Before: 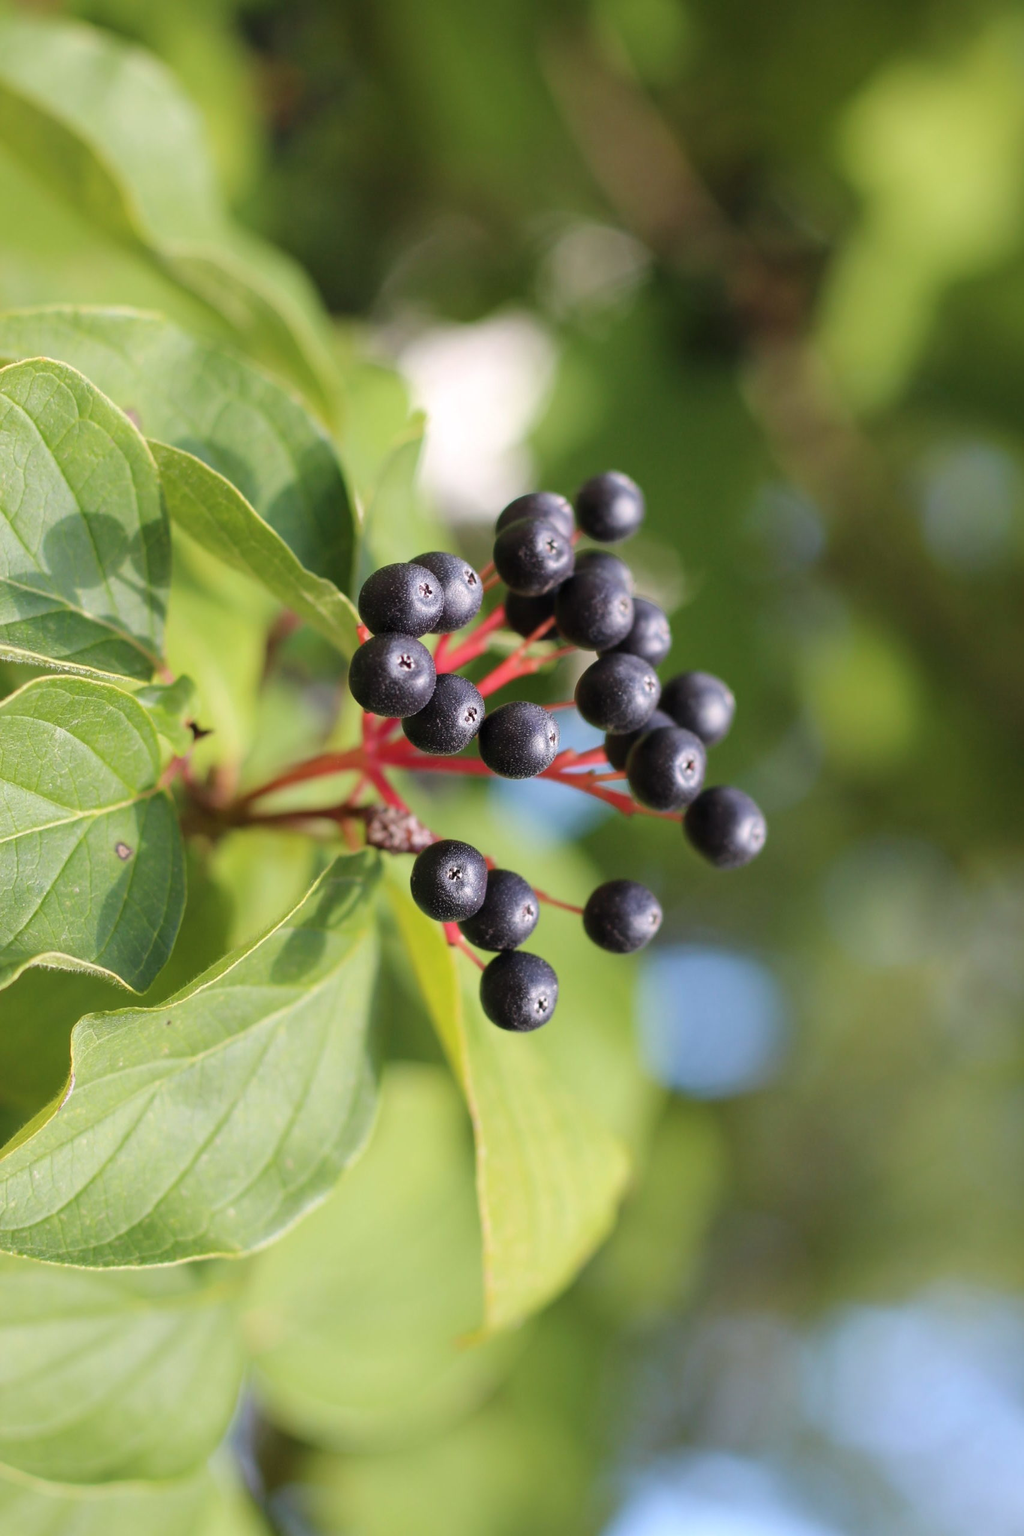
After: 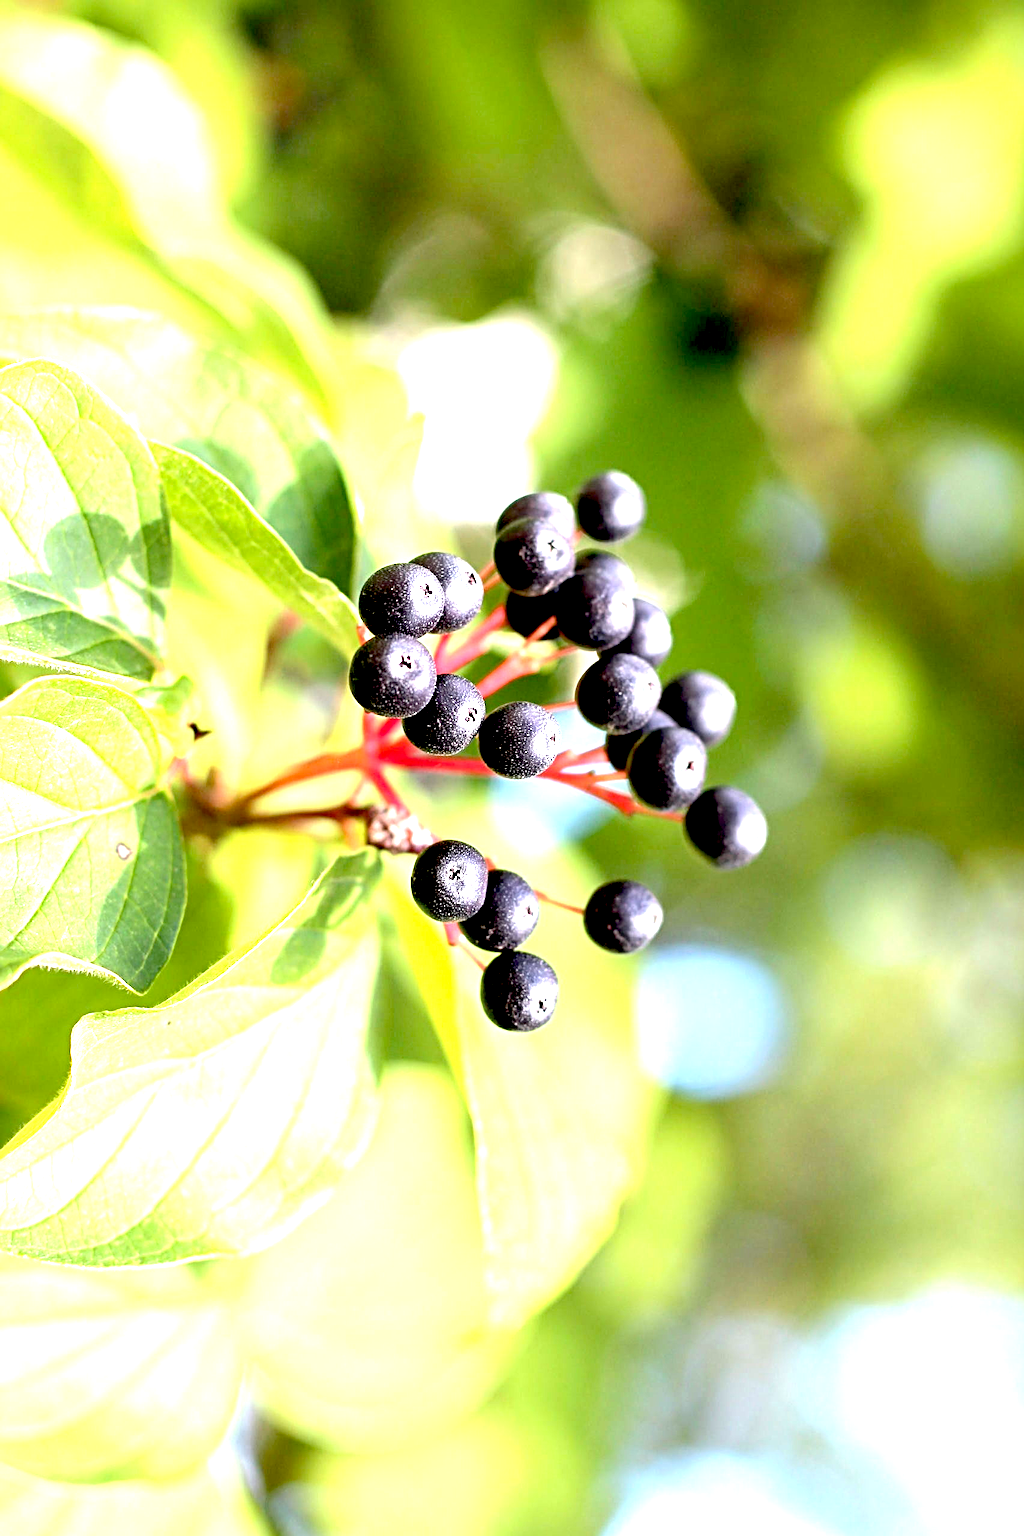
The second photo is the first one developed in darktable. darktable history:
sharpen: radius 4.912
exposure: black level correction 0.016, exposure 1.79 EV, compensate exposure bias true, compensate highlight preservation false
